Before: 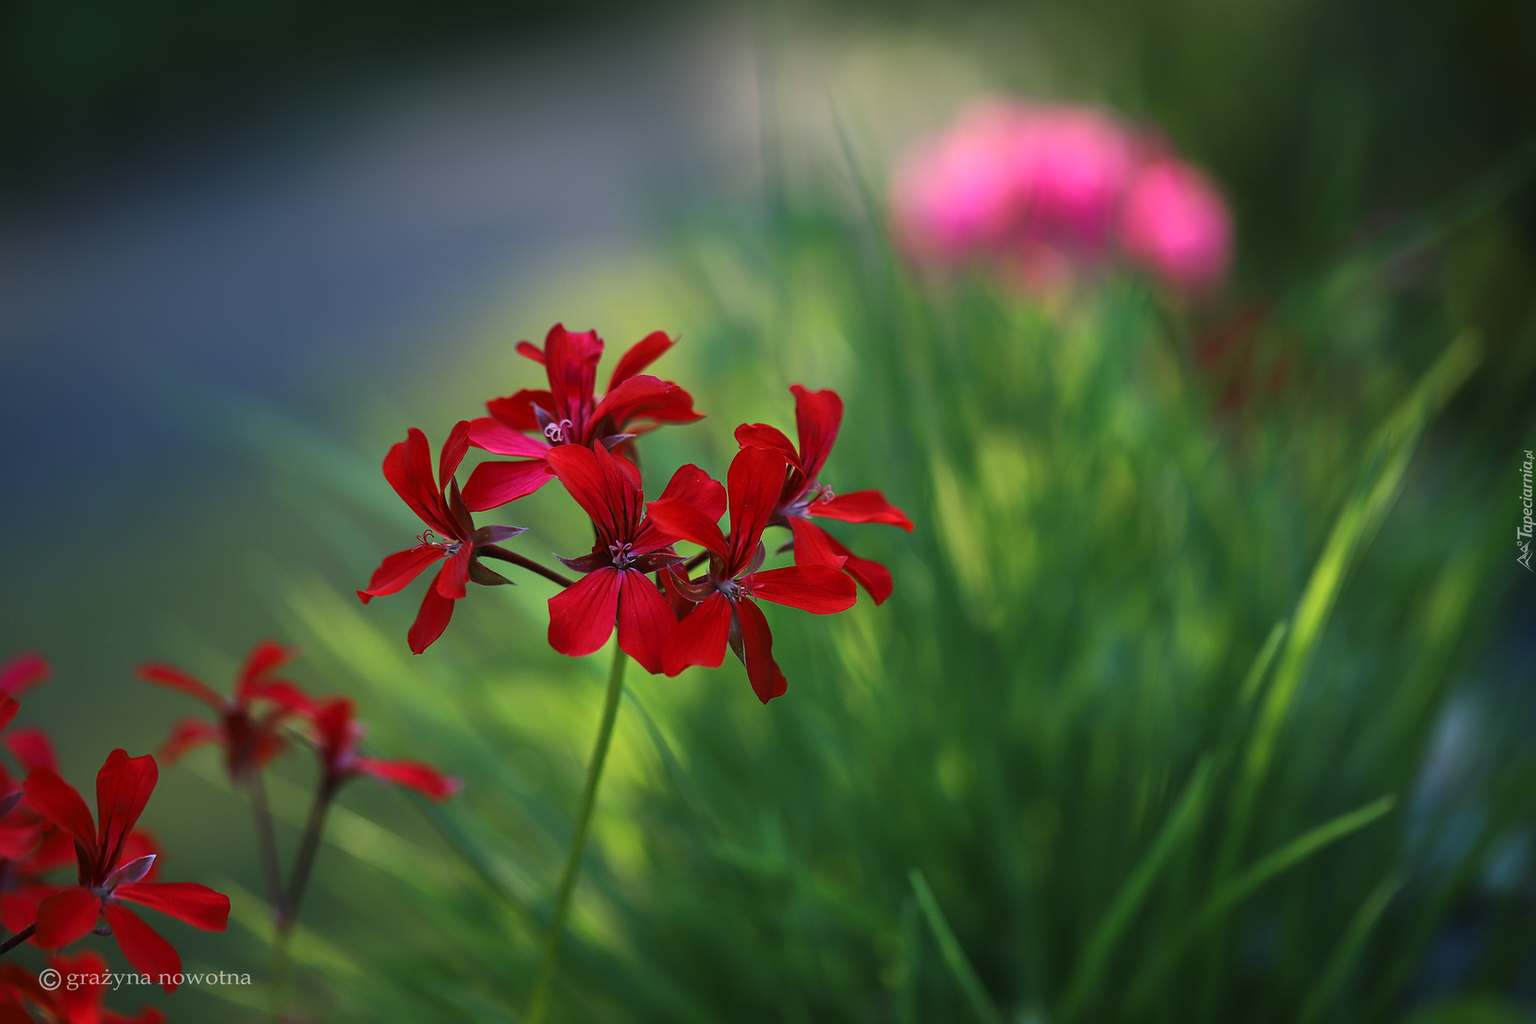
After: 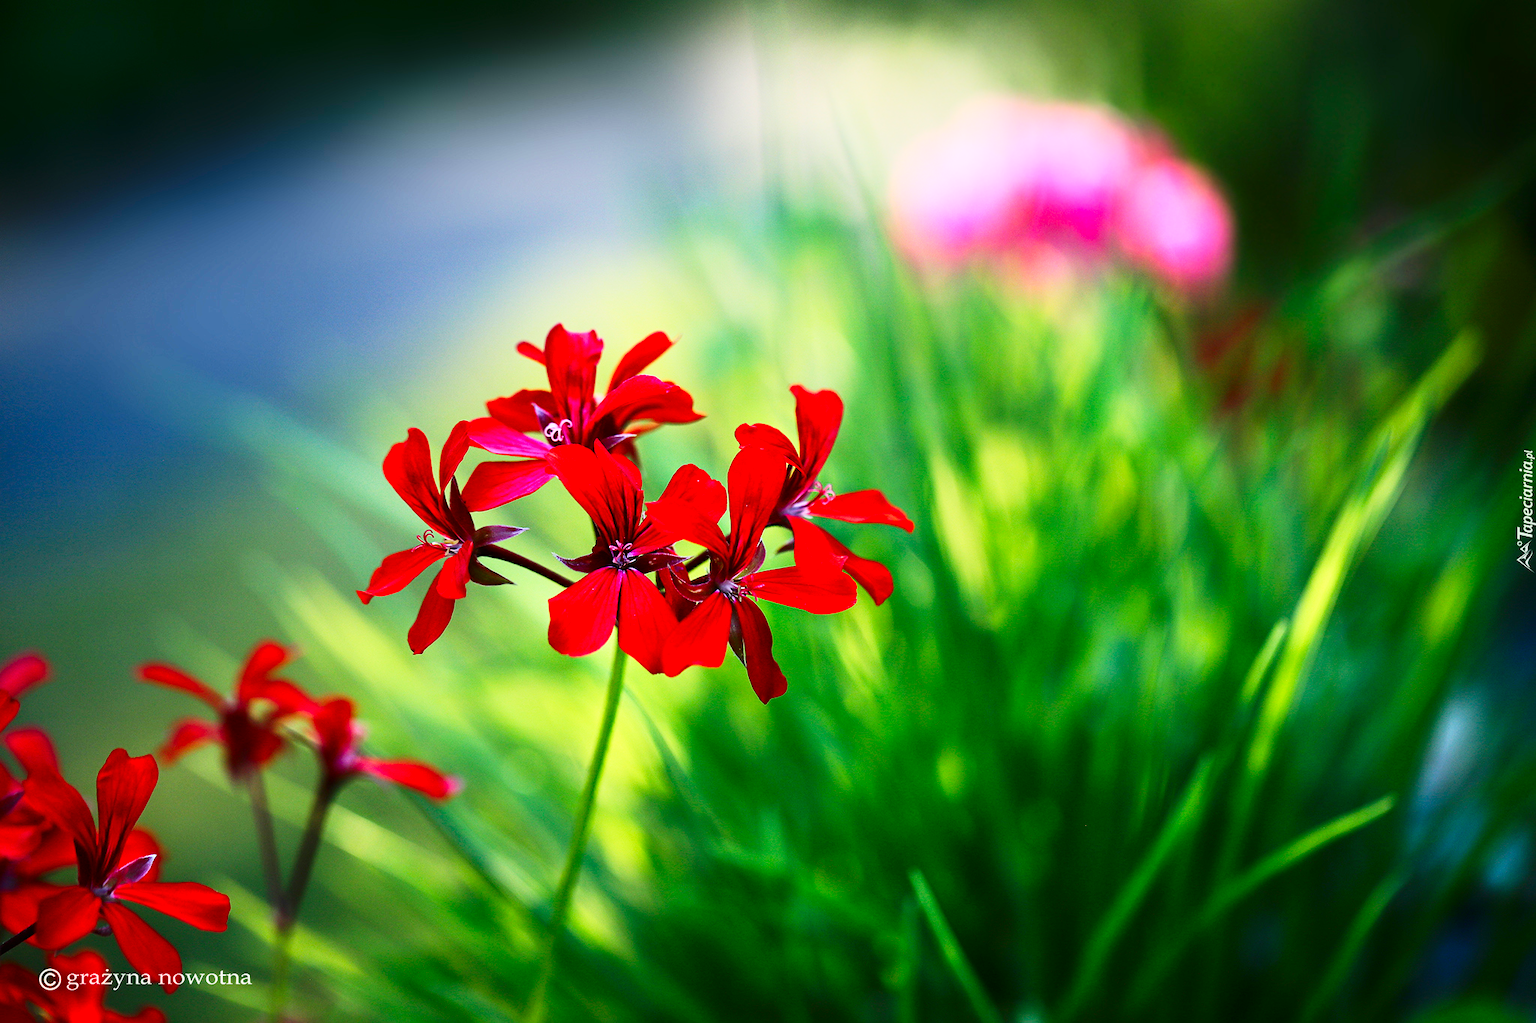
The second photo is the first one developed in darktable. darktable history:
contrast brightness saturation: contrast 0.15, brightness -0.01, saturation 0.1
base curve: curves: ch0 [(0, 0) (0.007, 0.004) (0.027, 0.03) (0.046, 0.07) (0.207, 0.54) (0.442, 0.872) (0.673, 0.972) (1, 1)], preserve colors none
shadows and highlights: shadows 0, highlights 40
